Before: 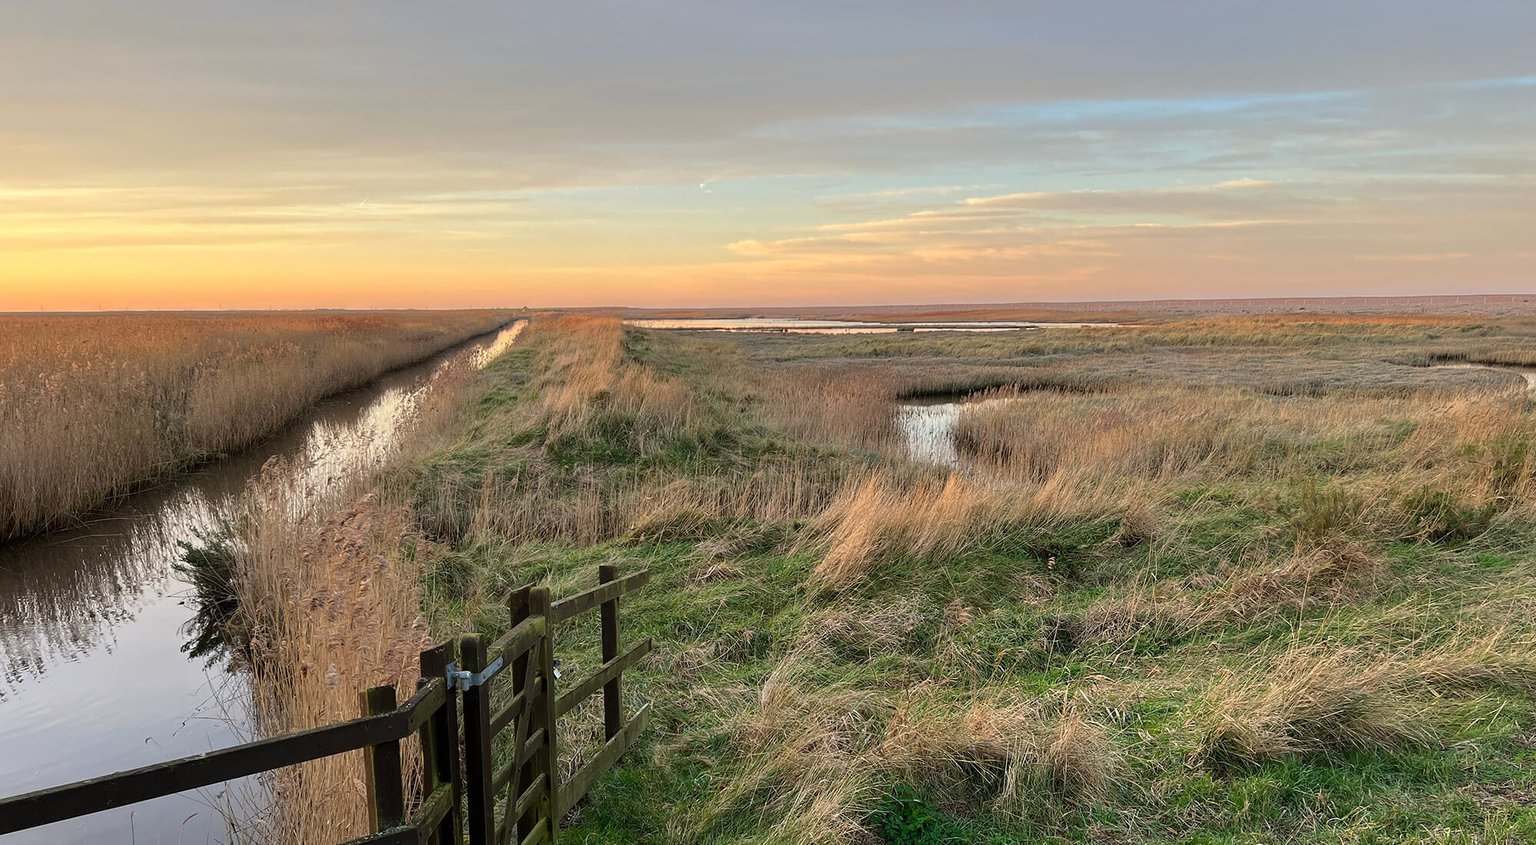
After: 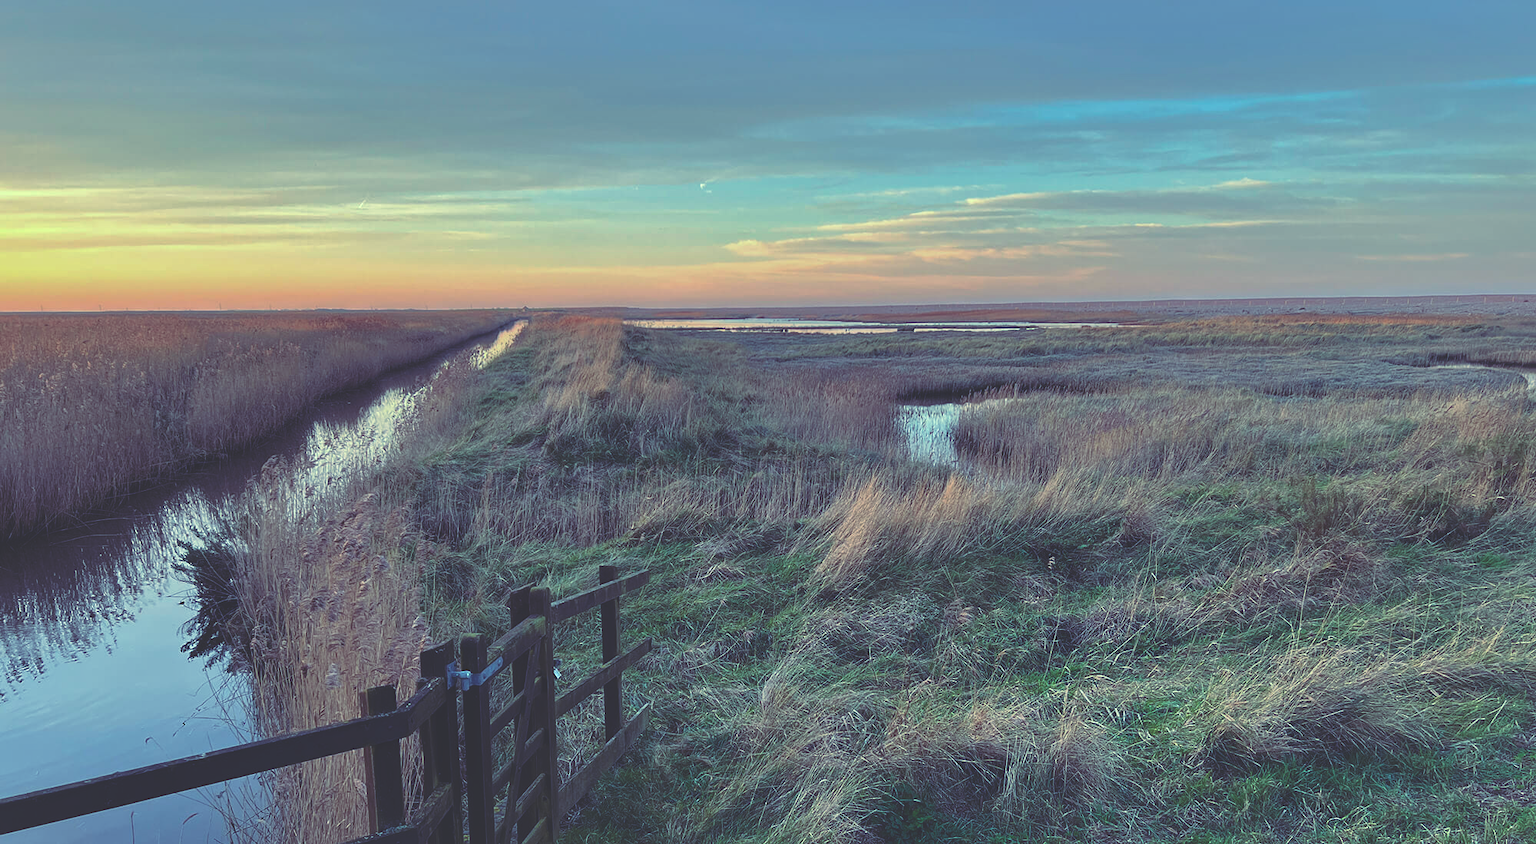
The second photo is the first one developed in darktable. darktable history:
shadows and highlights: shadows 30
rgb curve: curves: ch0 [(0, 0.186) (0.314, 0.284) (0.576, 0.466) (0.805, 0.691) (0.936, 0.886)]; ch1 [(0, 0.186) (0.314, 0.284) (0.581, 0.534) (0.771, 0.746) (0.936, 0.958)]; ch2 [(0, 0.216) (0.275, 0.39) (1, 1)], mode RGB, independent channels, compensate middle gray true, preserve colors none
